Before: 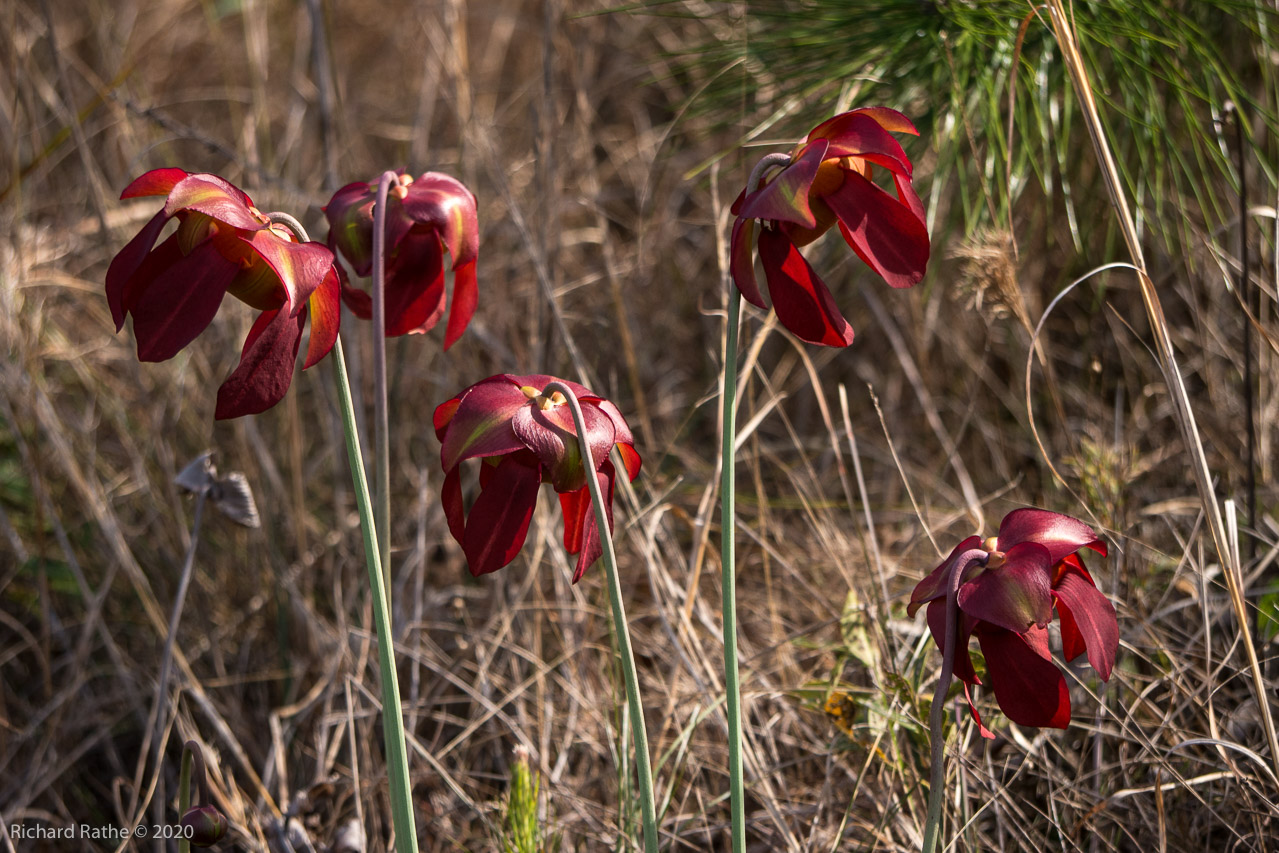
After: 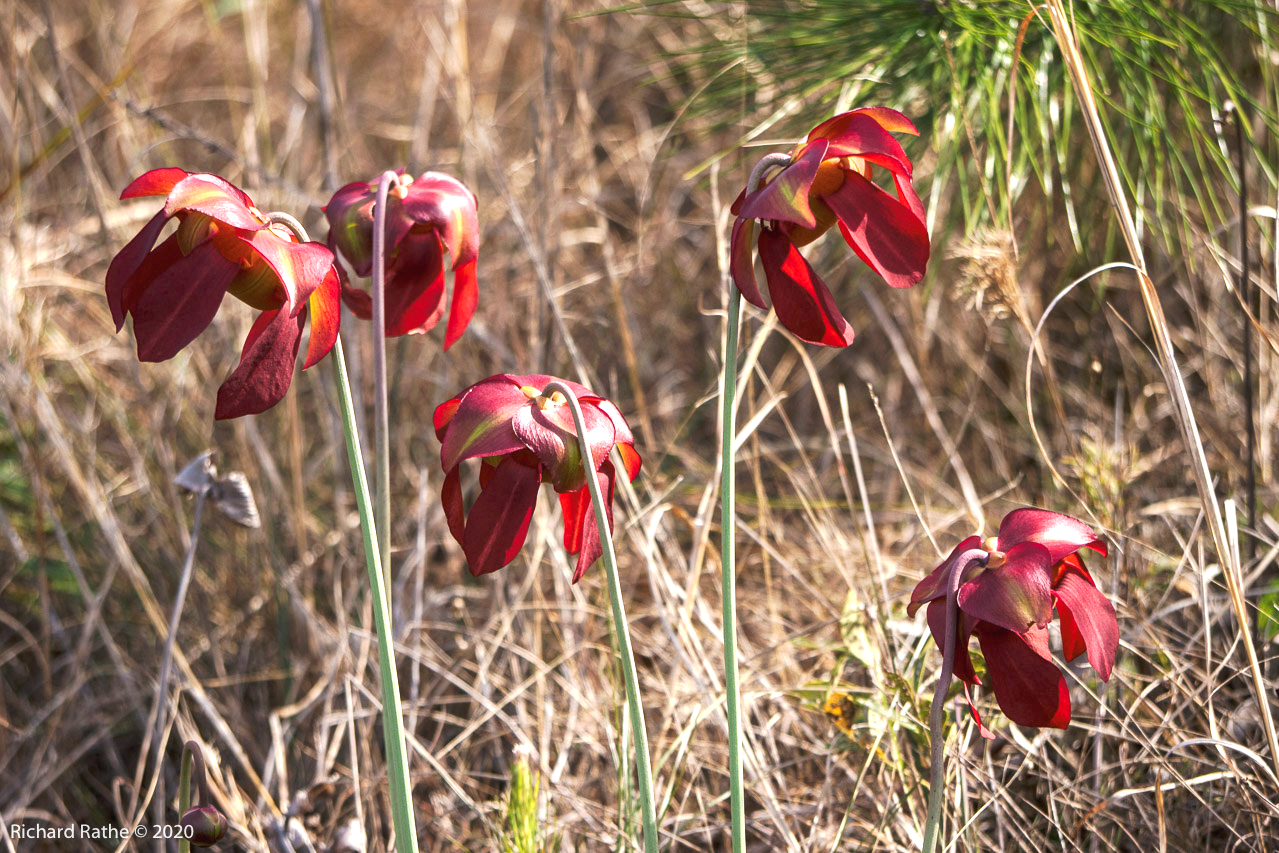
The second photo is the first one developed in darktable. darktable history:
exposure: black level correction 0, exposure 1 EV, compensate exposure bias true, compensate highlight preservation false
tone curve: curves: ch0 [(0, 0) (0.003, 0.026) (0.011, 0.03) (0.025, 0.047) (0.044, 0.082) (0.069, 0.119) (0.1, 0.157) (0.136, 0.19) (0.177, 0.231) (0.224, 0.27) (0.277, 0.318) (0.335, 0.383) (0.399, 0.456) (0.468, 0.532) (0.543, 0.618) (0.623, 0.71) (0.709, 0.786) (0.801, 0.851) (0.898, 0.908) (1, 1)], preserve colors none
